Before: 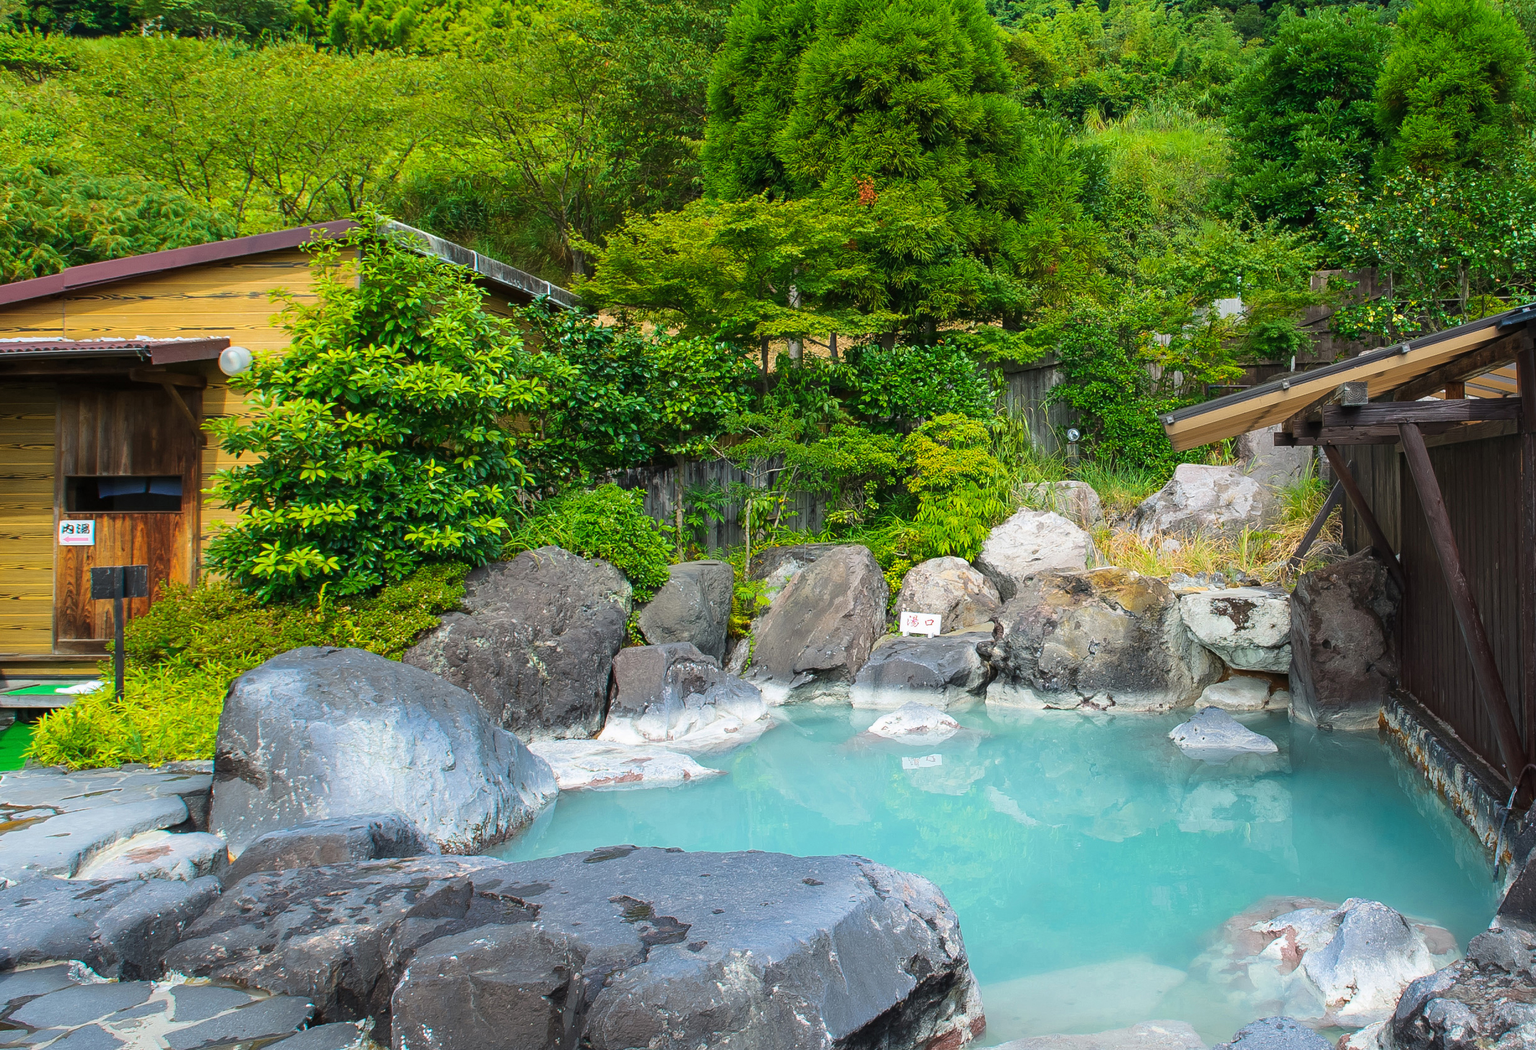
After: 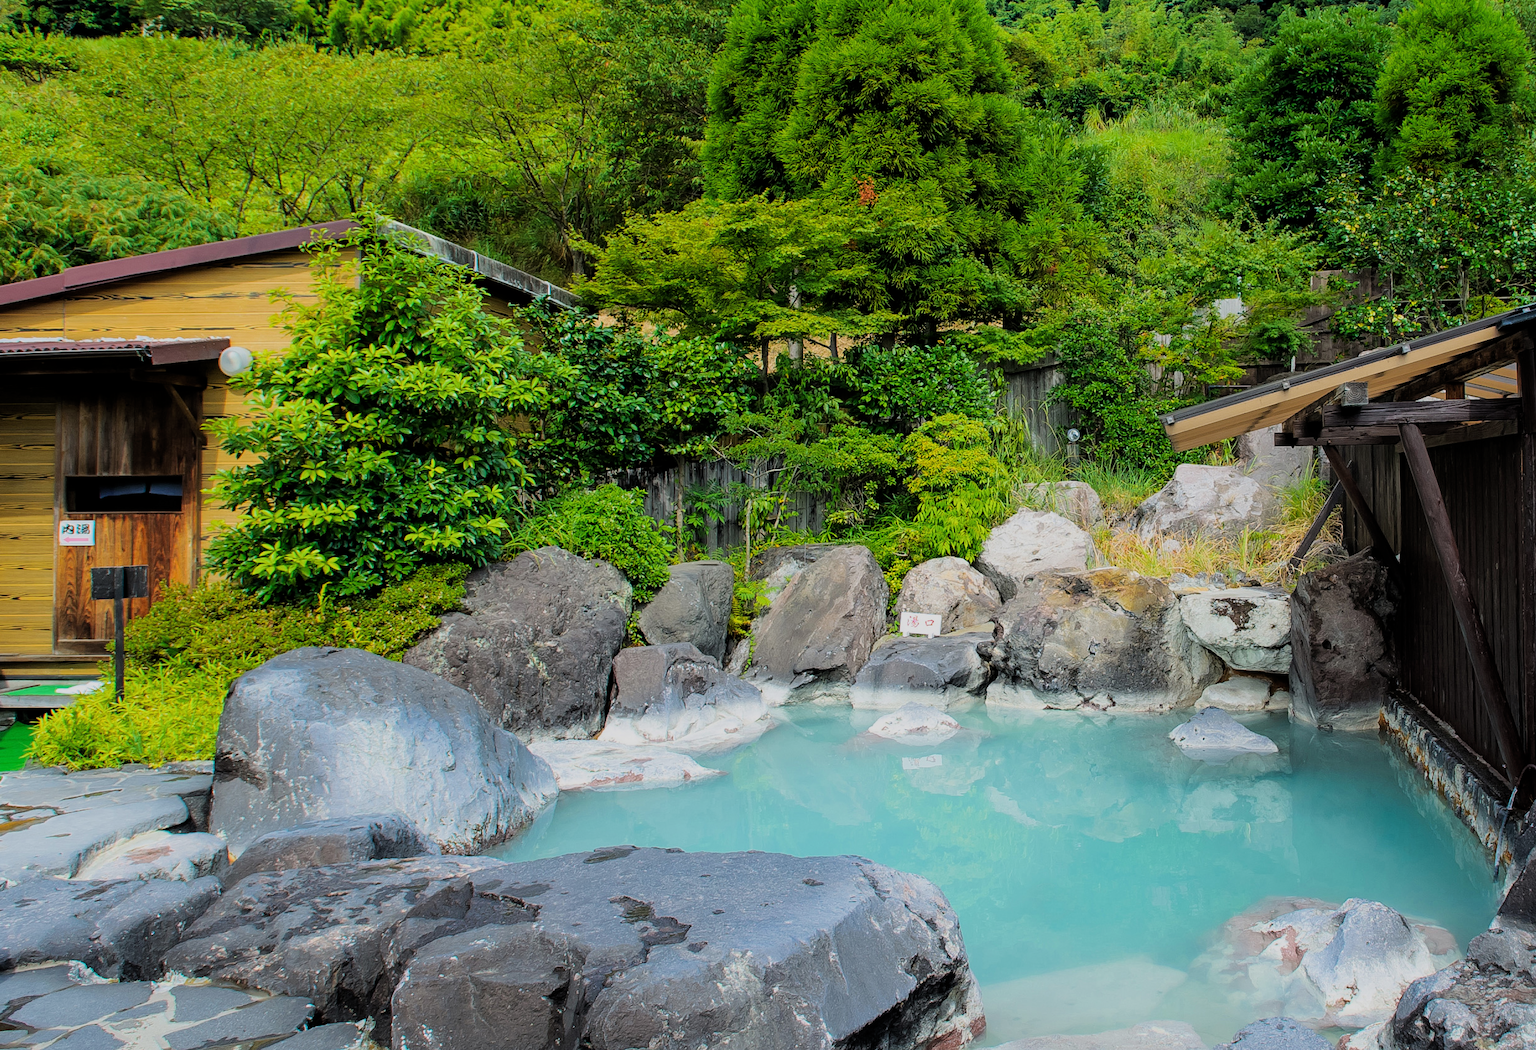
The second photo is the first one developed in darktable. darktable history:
filmic rgb: black relative exposure -7.62 EV, white relative exposure 4.63 EV, target black luminance 0%, hardness 3.55, latitude 50.39%, contrast 1.029, highlights saturation mix 9.36%, shadows ↔ highlights balance -0.205%
